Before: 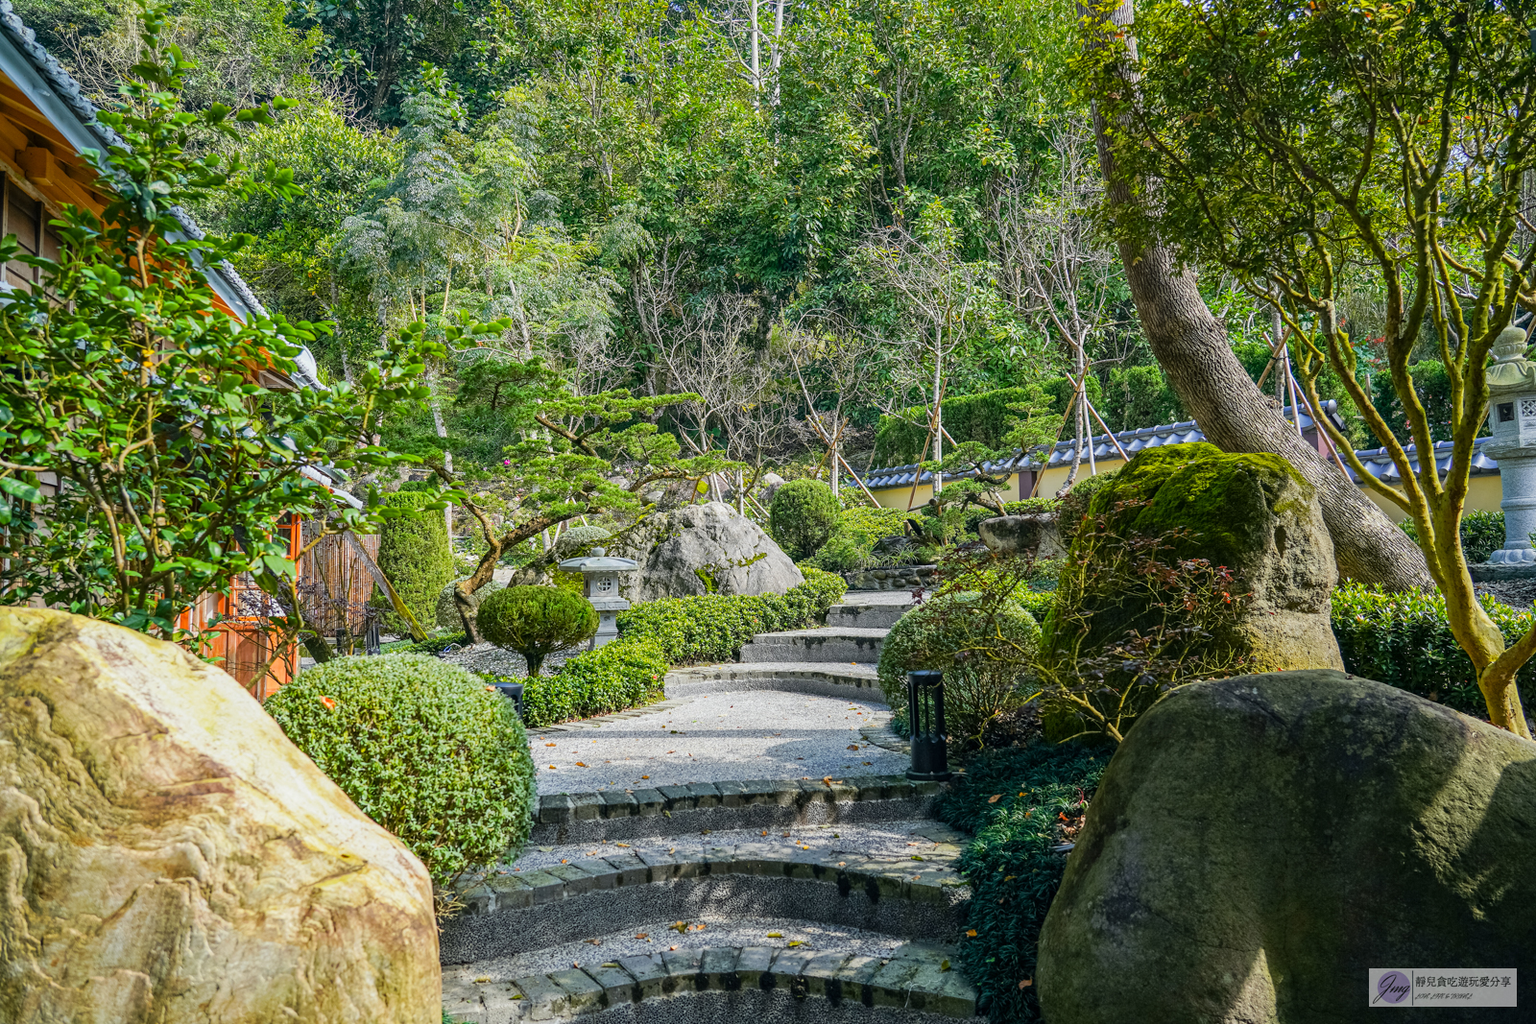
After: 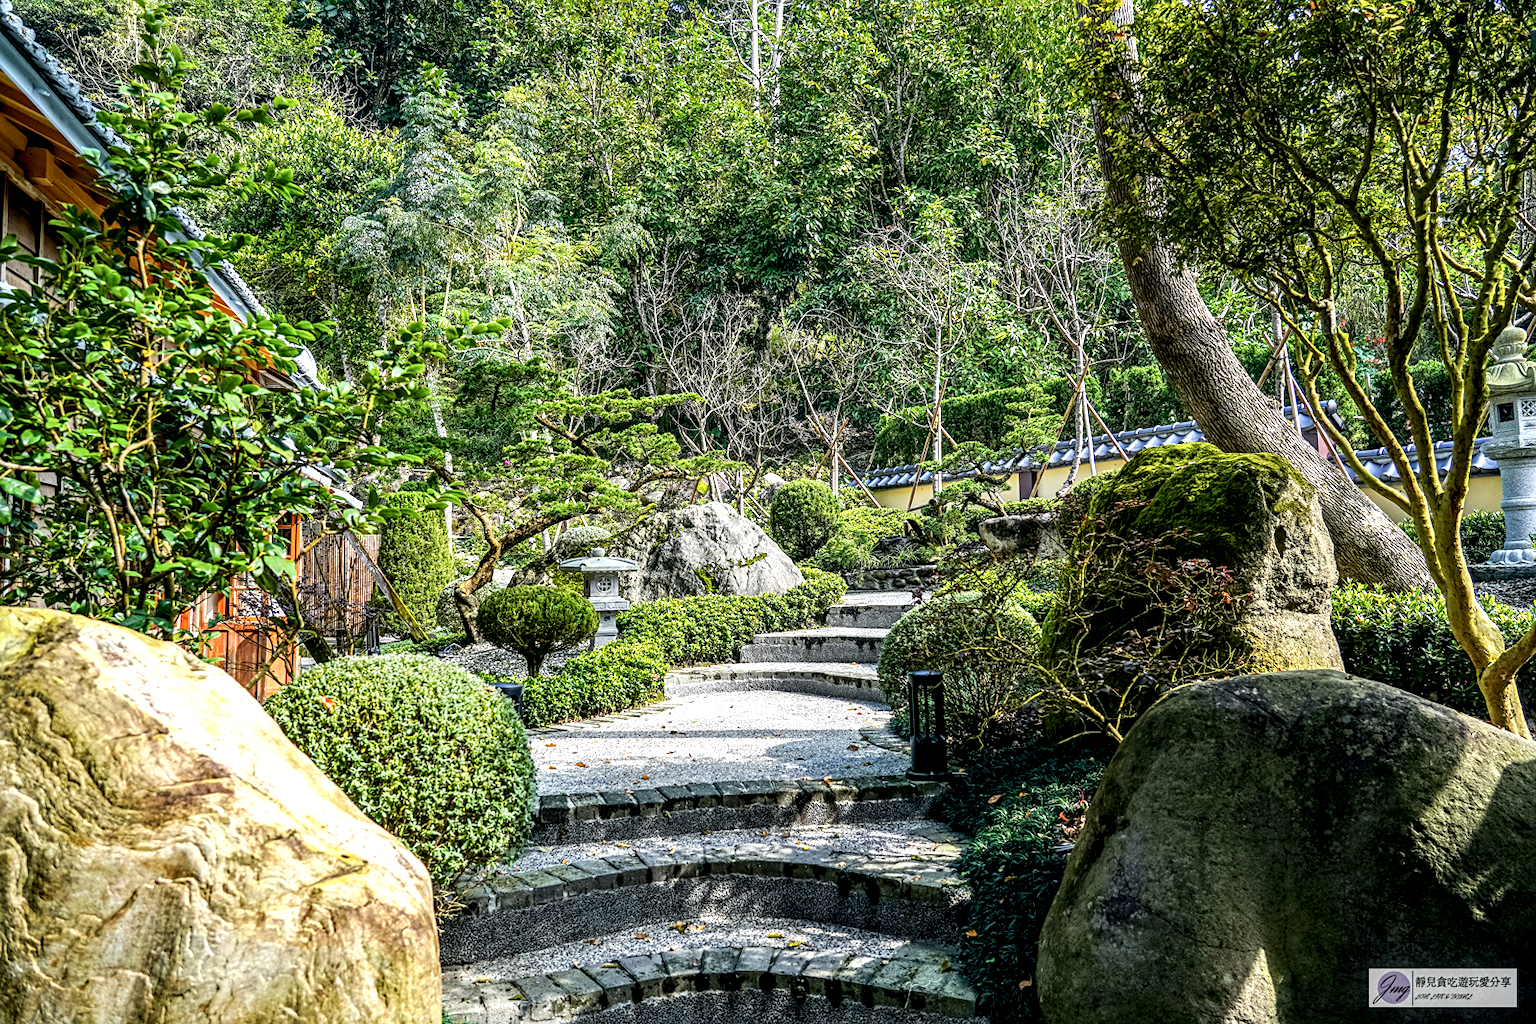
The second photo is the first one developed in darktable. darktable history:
sharpen: amount 0.214
local contrast: highlights 81%, shadows 58%, detail 175%, midtone range 0.602
